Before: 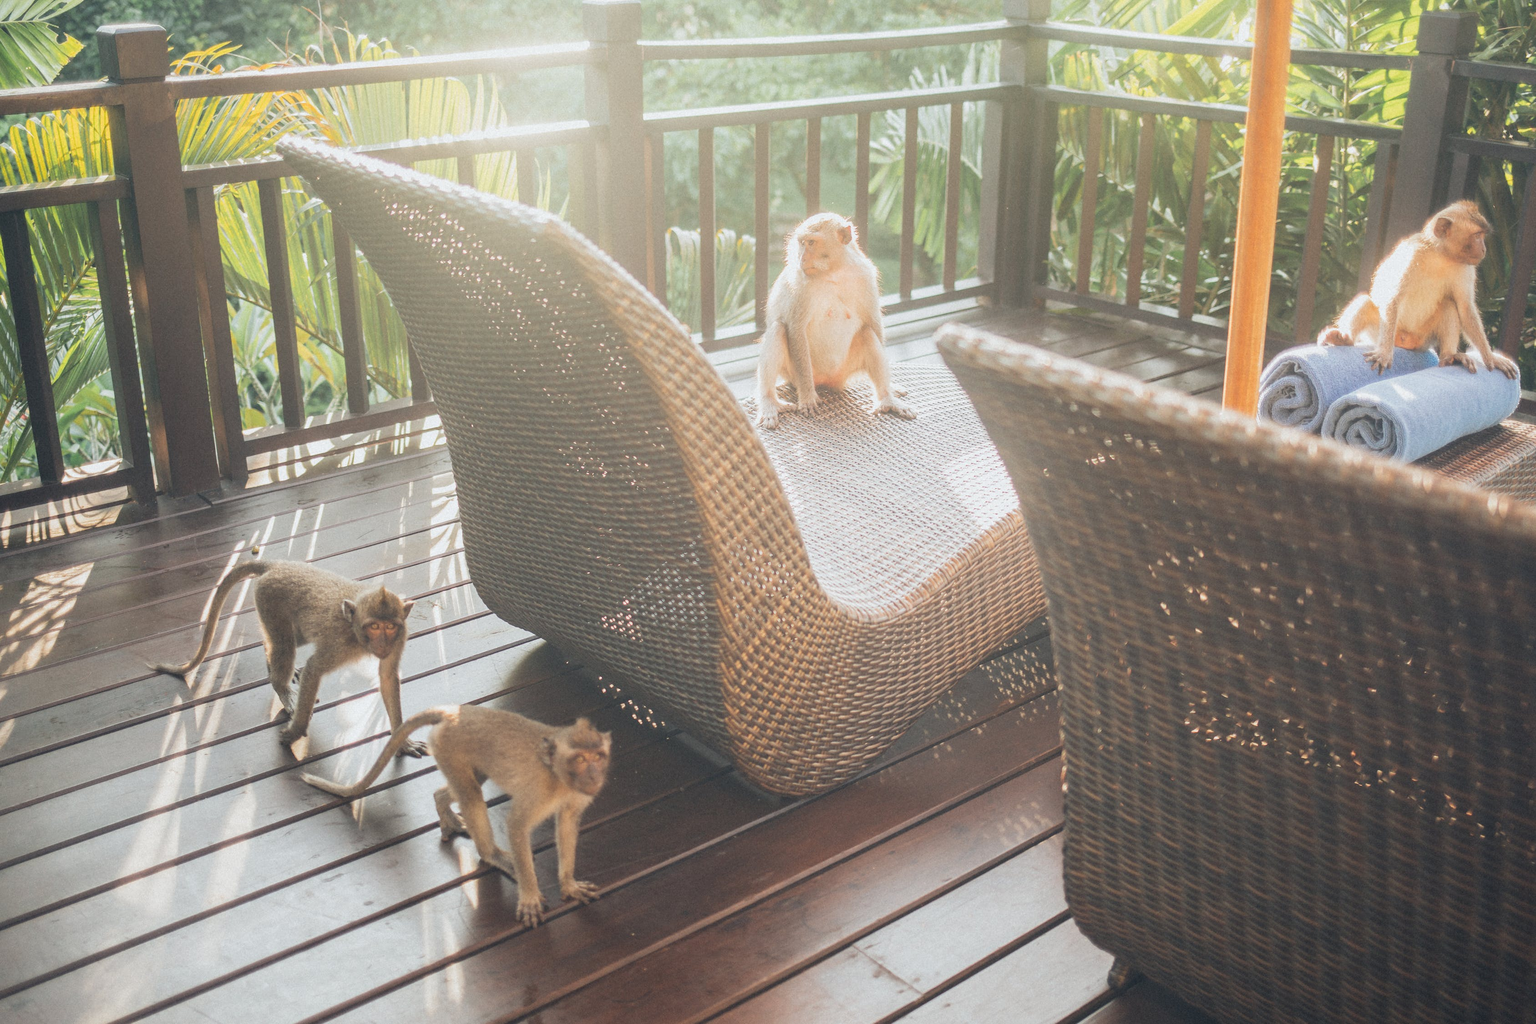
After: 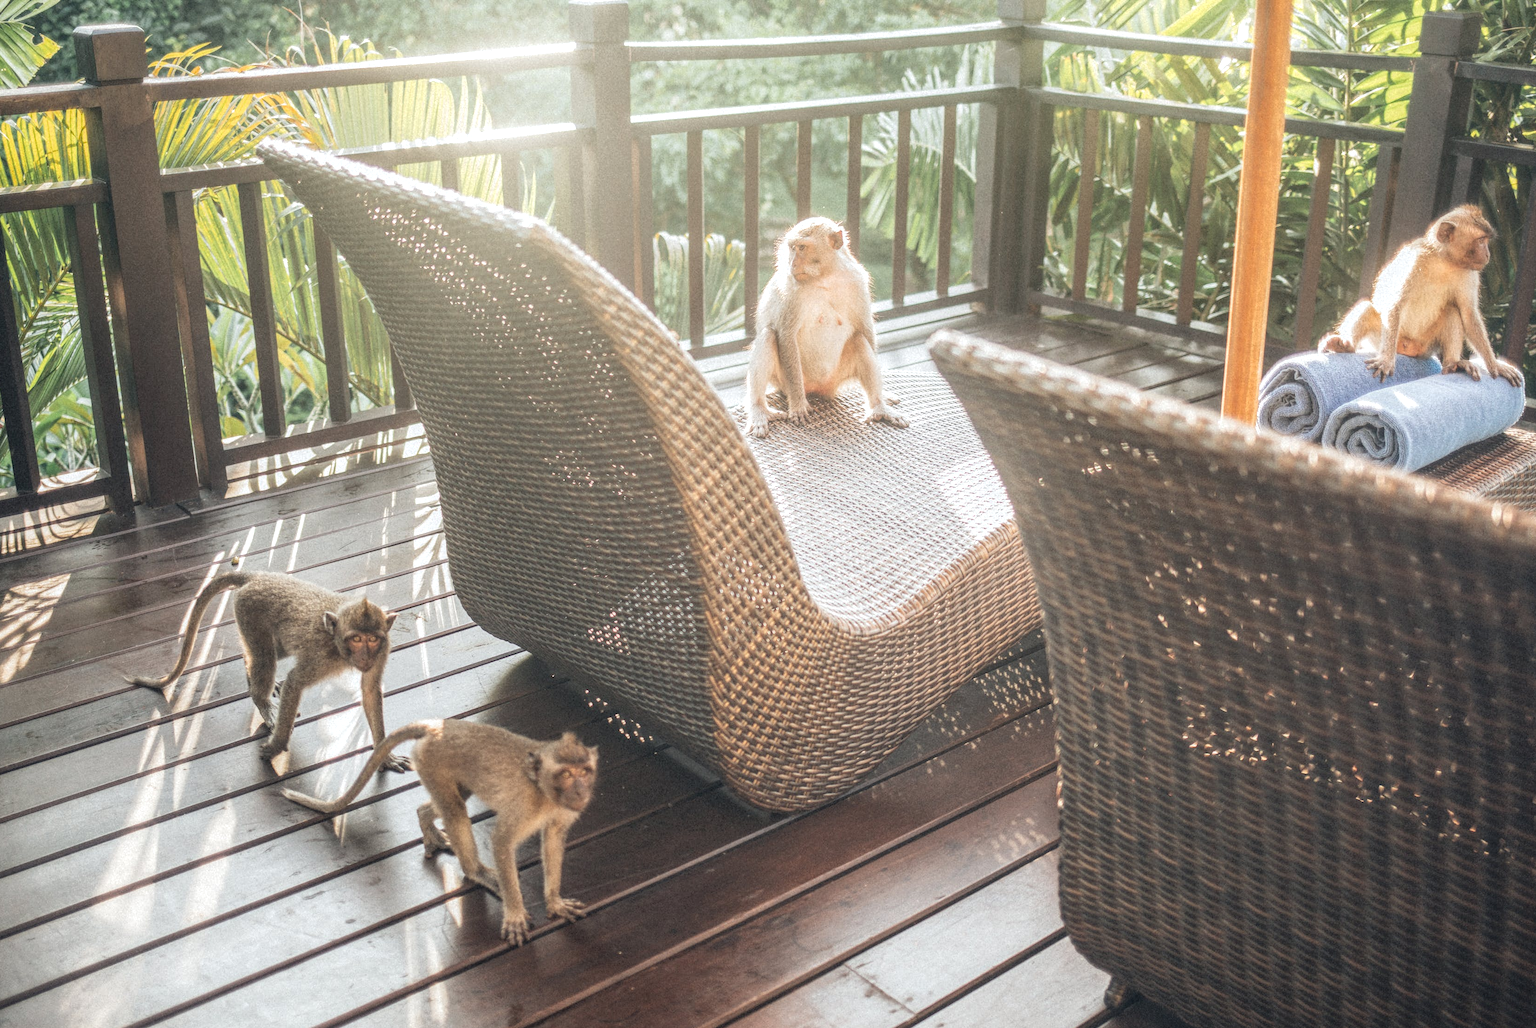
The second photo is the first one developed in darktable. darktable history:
crop: left 1.649%, right 0.274%, bottom 1.497%
local contrast: highlights 106%, shadows 98%, detail 200%, midtone range 0.2
